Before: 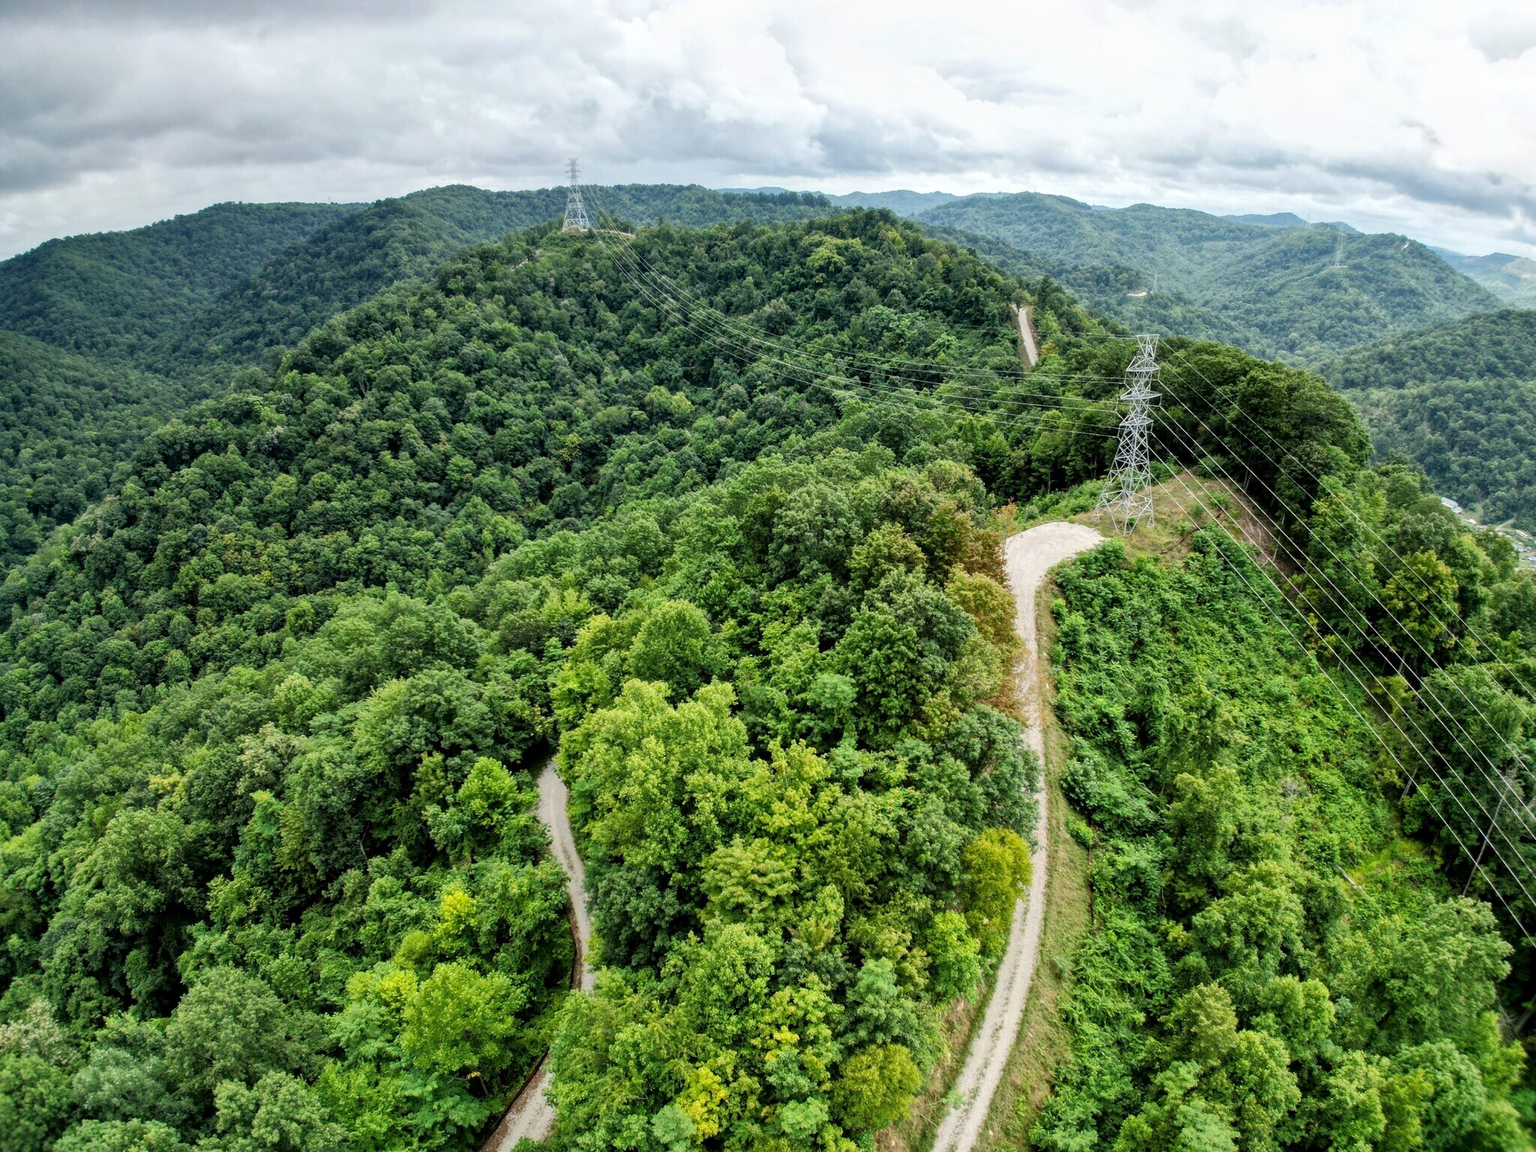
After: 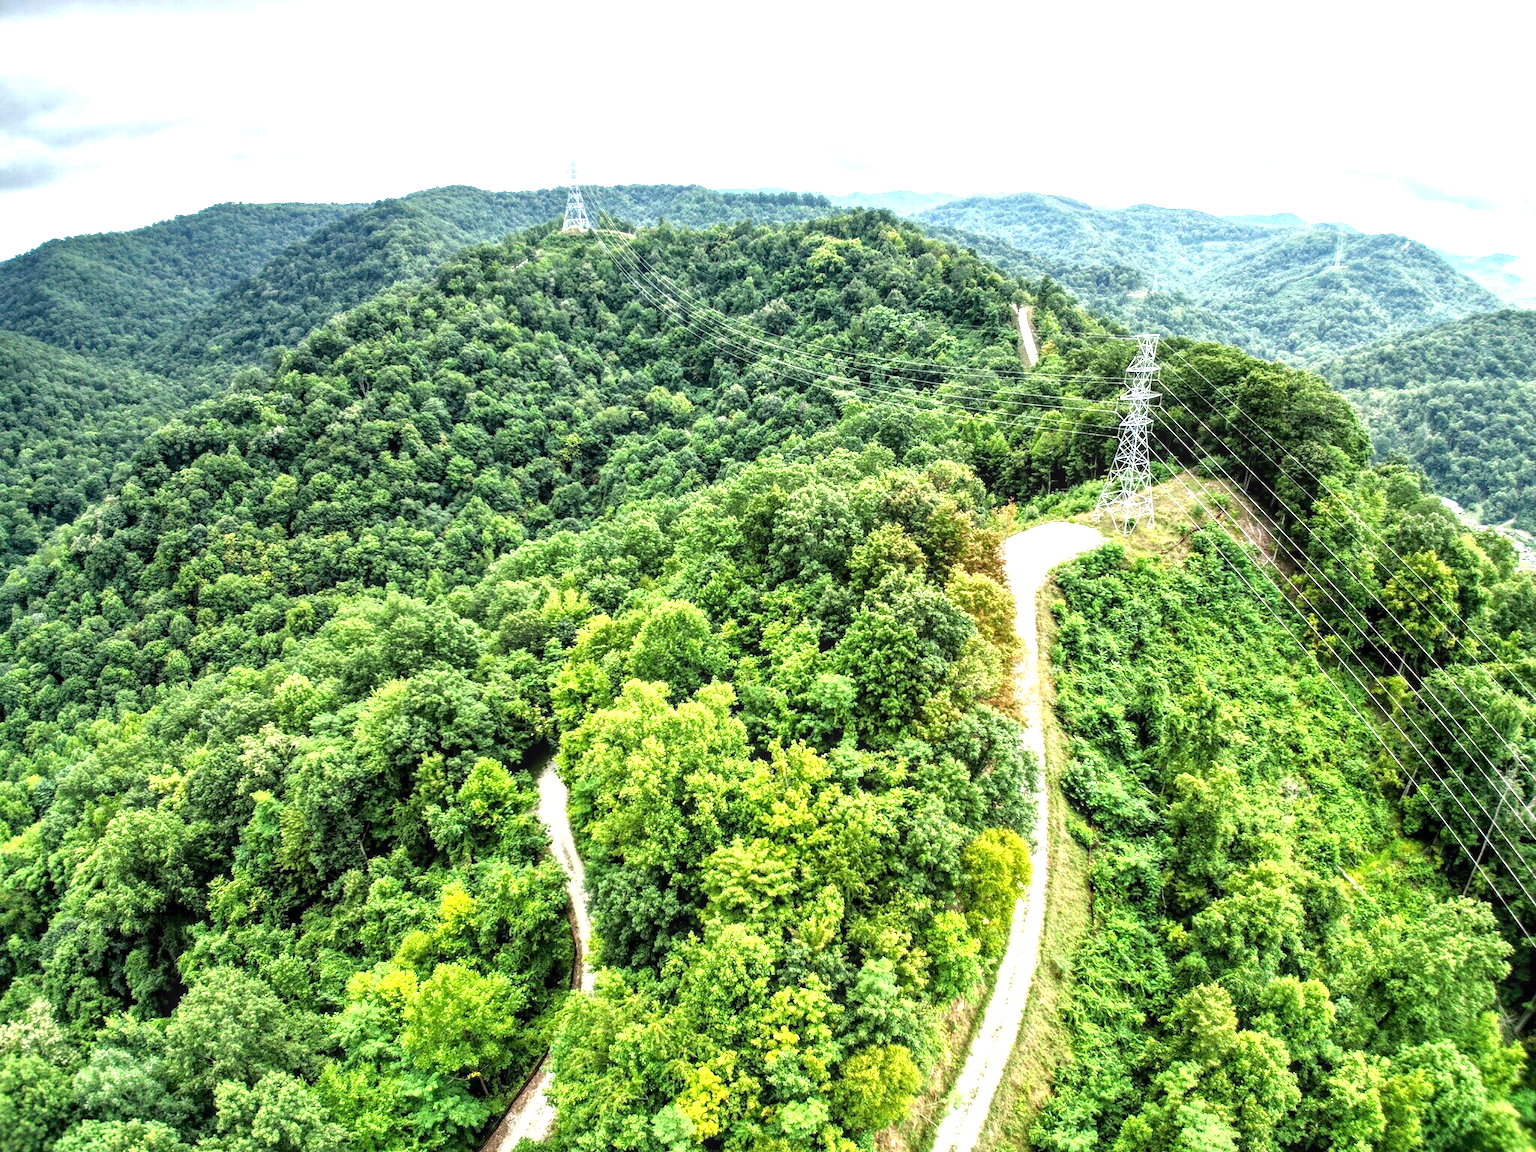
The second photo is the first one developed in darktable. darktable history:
local contrast: on, module defaults
exposure: black level correction 0, exposure 1.2 EV, compensate exposure bias true, compensate highlight preservation false
